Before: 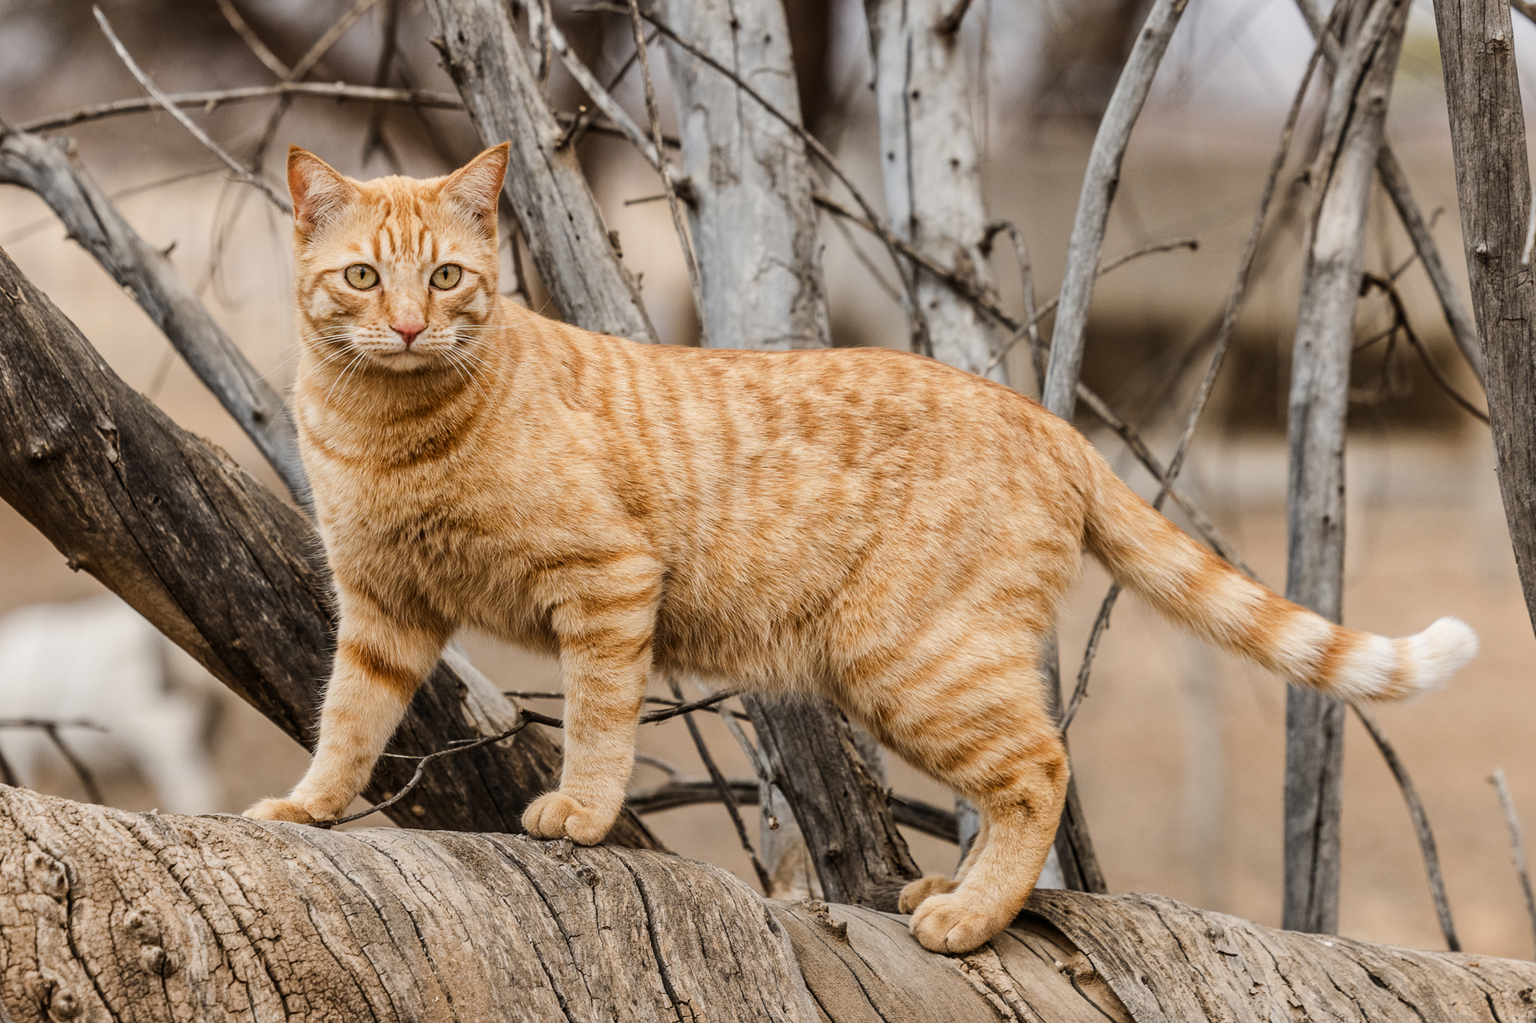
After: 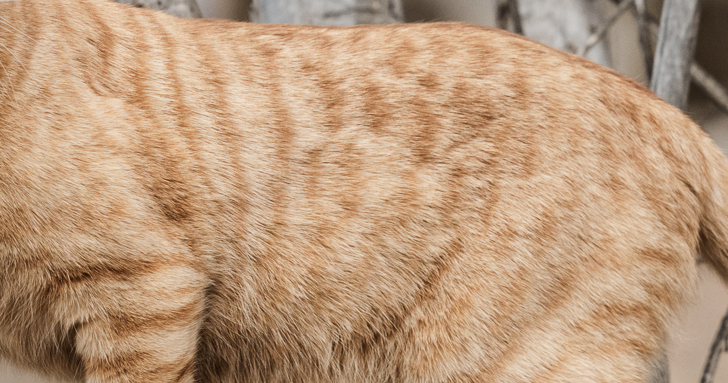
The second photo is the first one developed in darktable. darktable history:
crop: left 31.751%, top 32.172%, right 27.8%, bottom 35.83%
color balance: input saturation 80.07%
